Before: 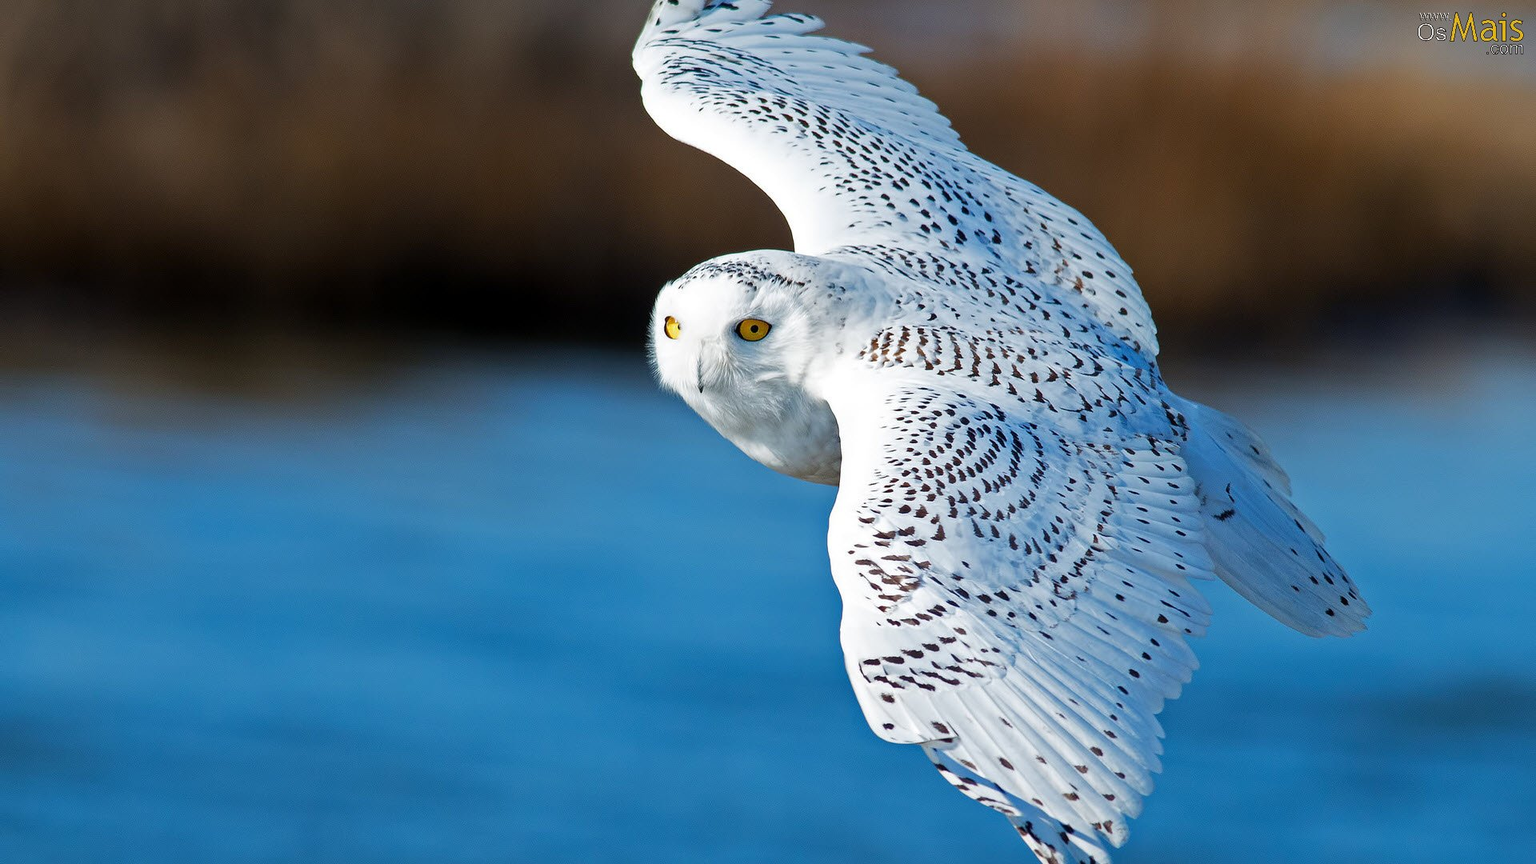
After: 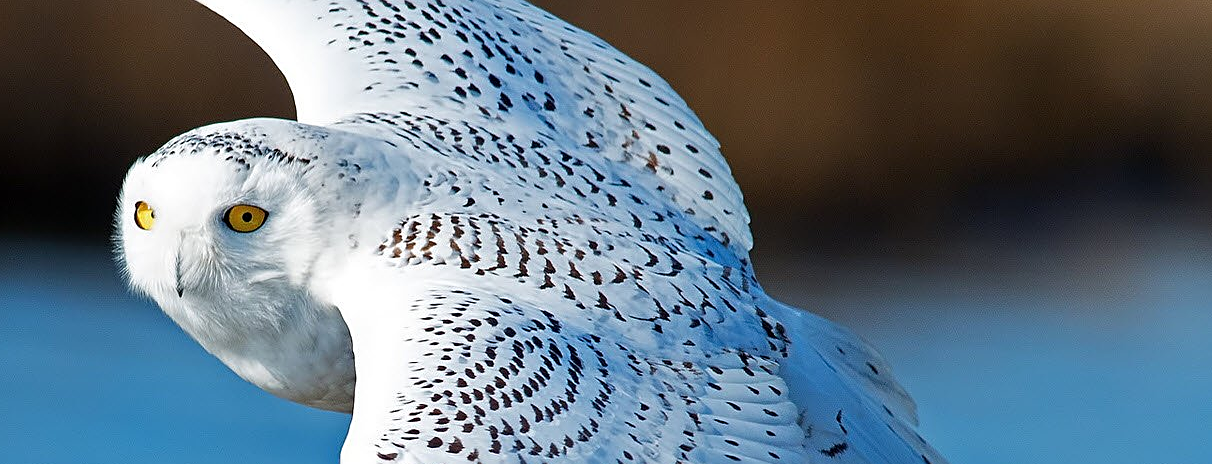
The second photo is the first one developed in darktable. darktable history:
crop: left 36.294%, top 18.048%, right 0.531%, bottom 38.907%
sharpen: on, module defaults
